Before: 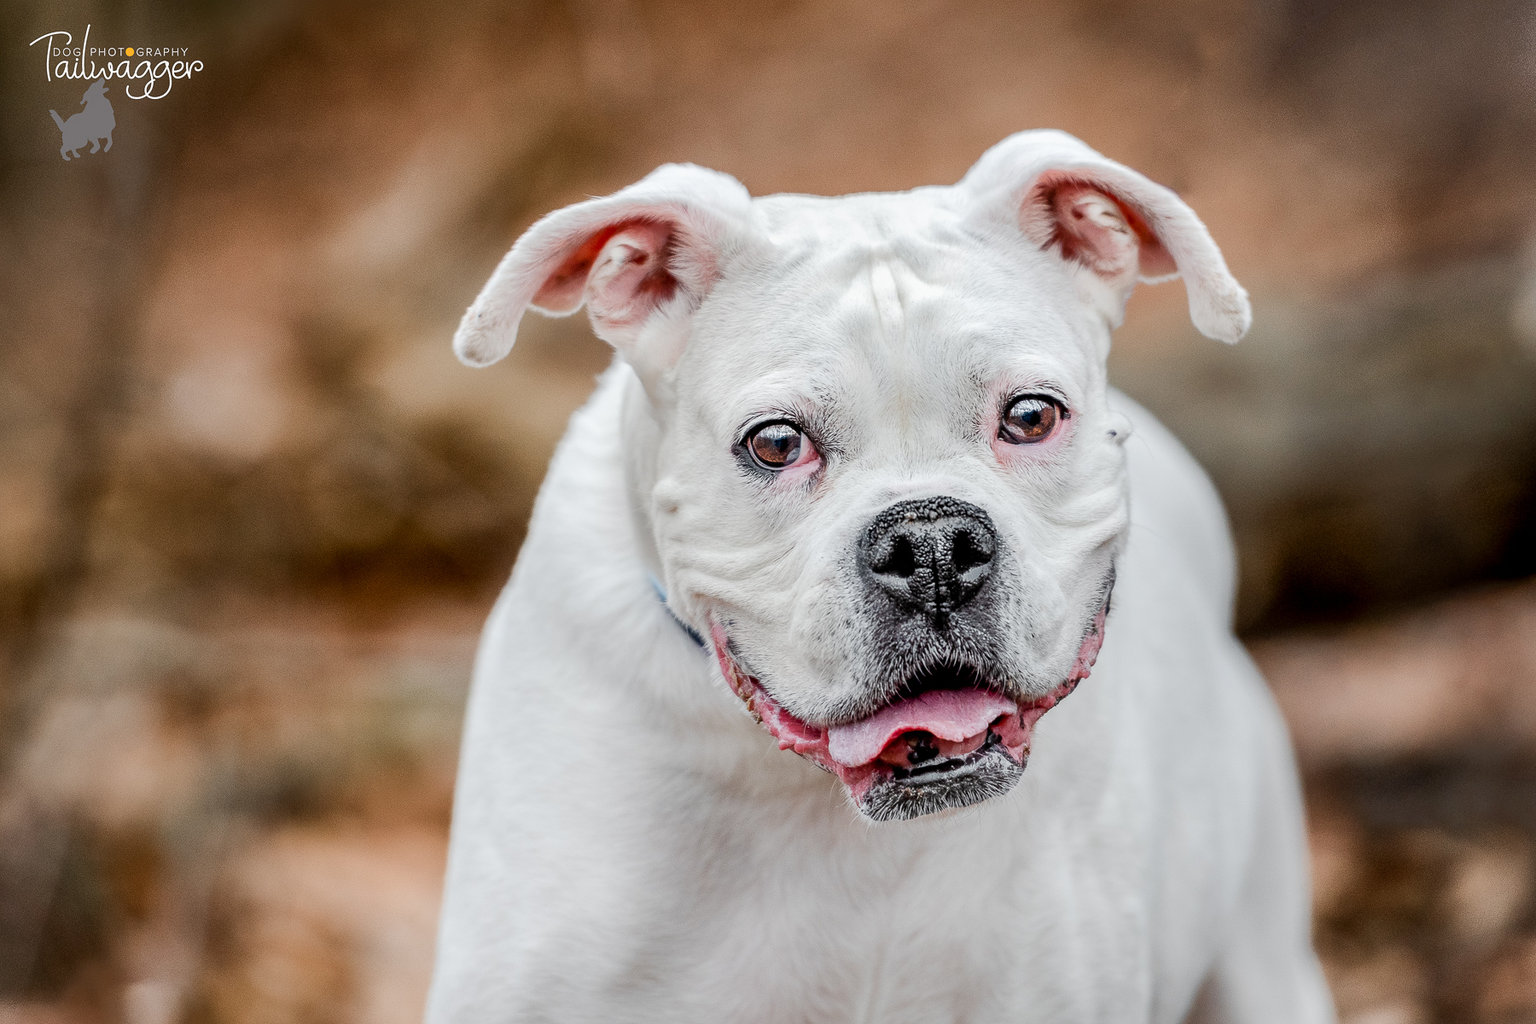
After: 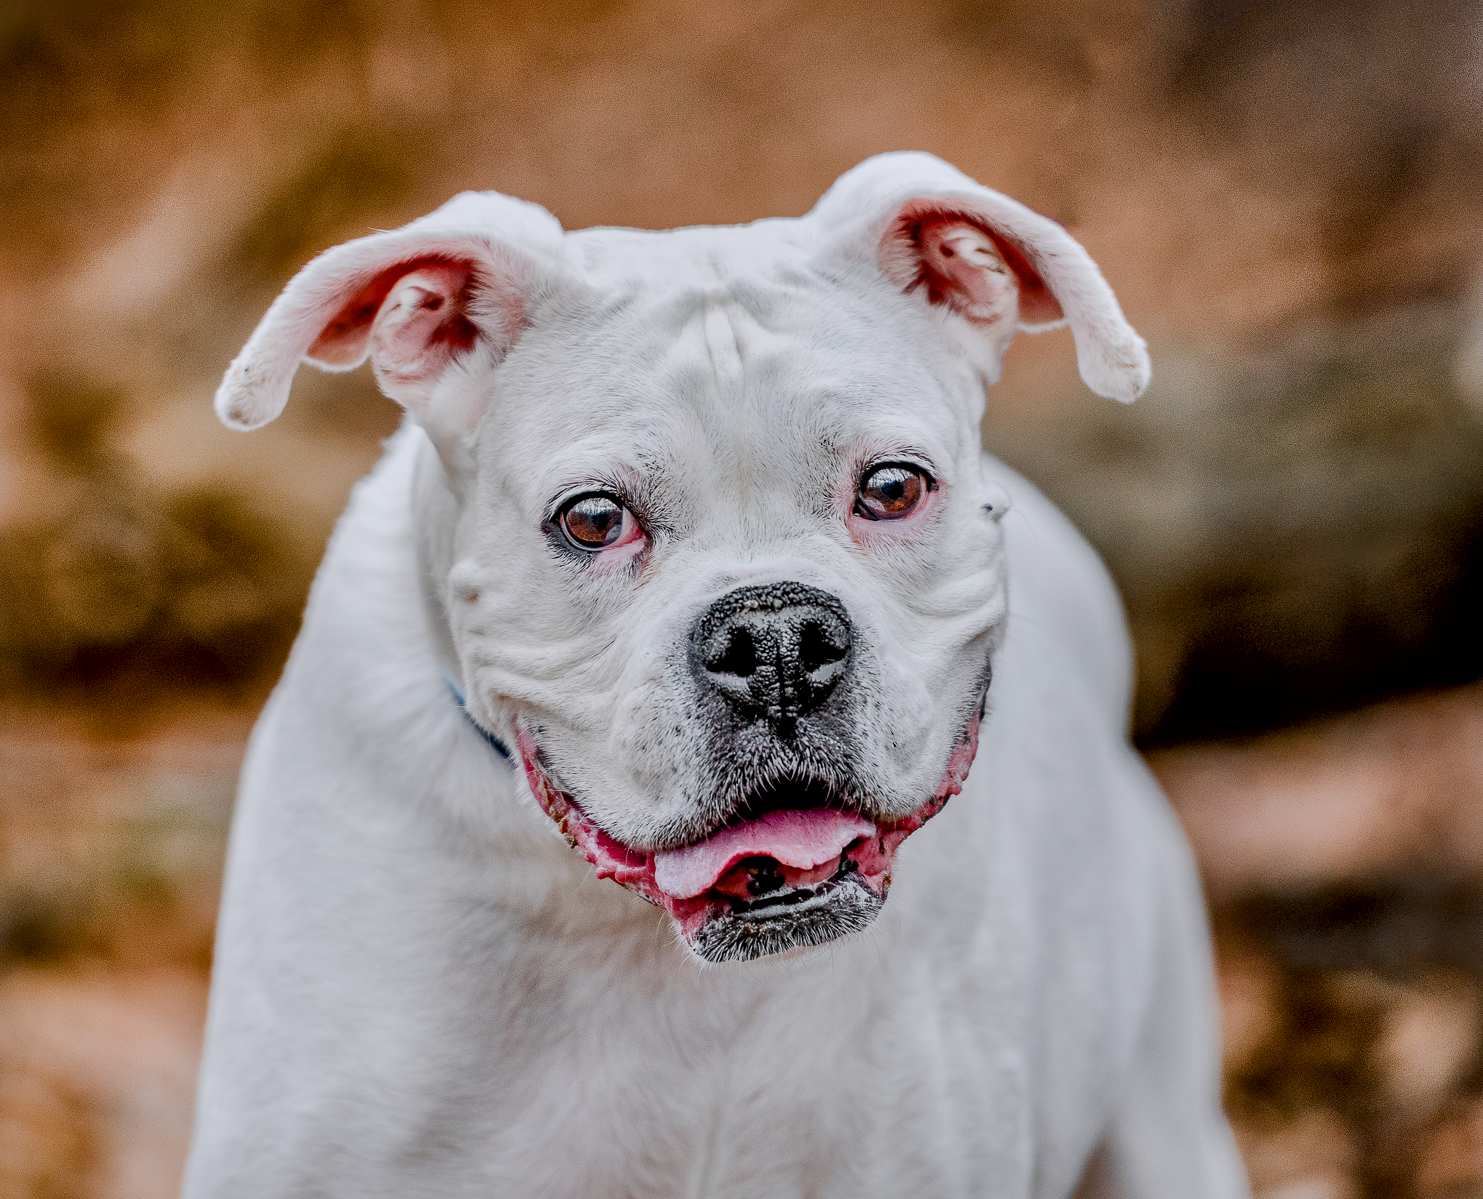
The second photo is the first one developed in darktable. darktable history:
color calibration: x 0.342, y 0.355, temperature 5146 K
filmic rgb: black relative exposure -7.65 EV, white relative exposure 4.56 EV, hardness 3.61, contrast 1.05
haze removal: compatibility mode true, adaptive false
color balance rgb: shadows lift › chroma 1%, shadows lift › hue 113°, highlights gain › chroma 0.2%, highlights gain › hue 333°, perceptual saturation grading › global saturation 20%, perceptual saturation grading › highlights -25%, perceptual saturation grading › shadows 25%, contrast -10%
crop: left 17.582%, bottom 0.031%
color correction: highlights a* -0.137, highlights b* -5.91, shadows a* -0.137, shadows b* -0.137
local contrast: mode bilateral grid, contrast 20, coarseness 50, detail 171%, midtone range 0.2
